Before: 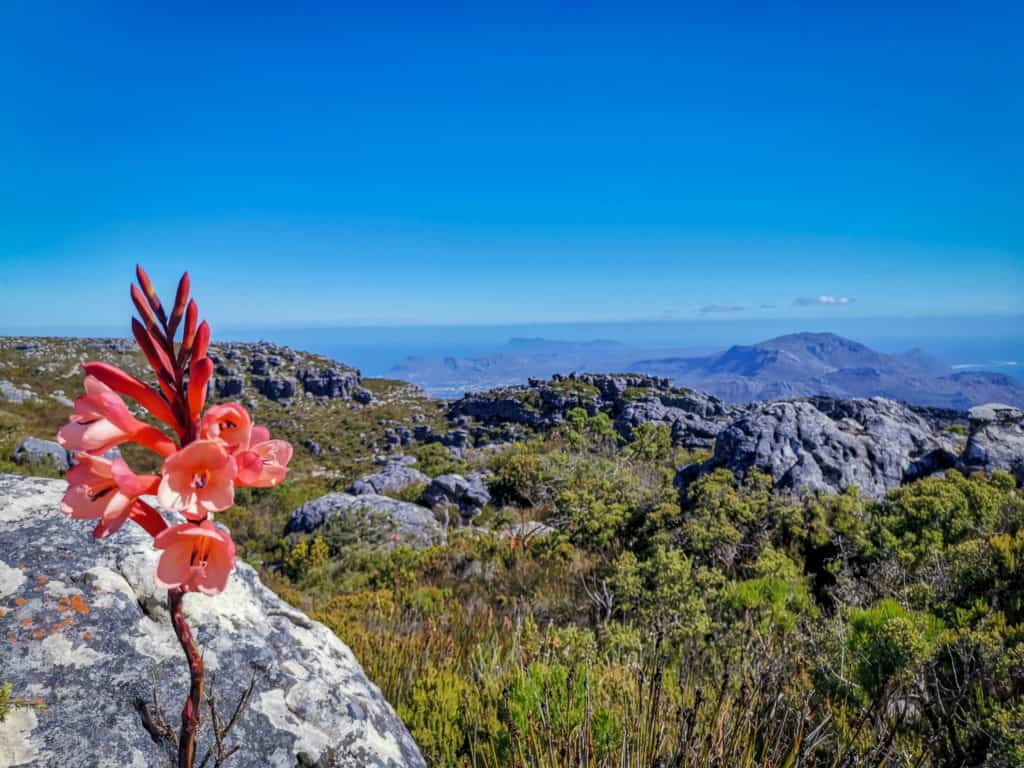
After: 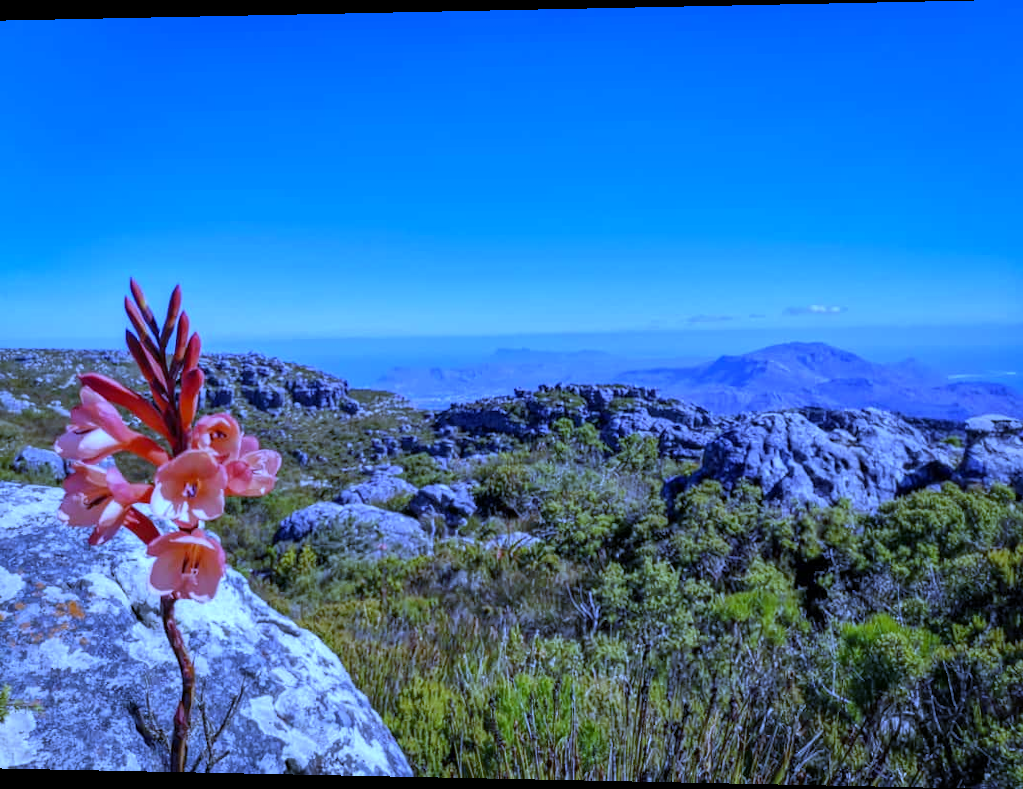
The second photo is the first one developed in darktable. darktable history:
rotate and perspective: lens shift (horizontal) -0.055, automatic cropping off
white balance: red 0.766, blue 1.537
